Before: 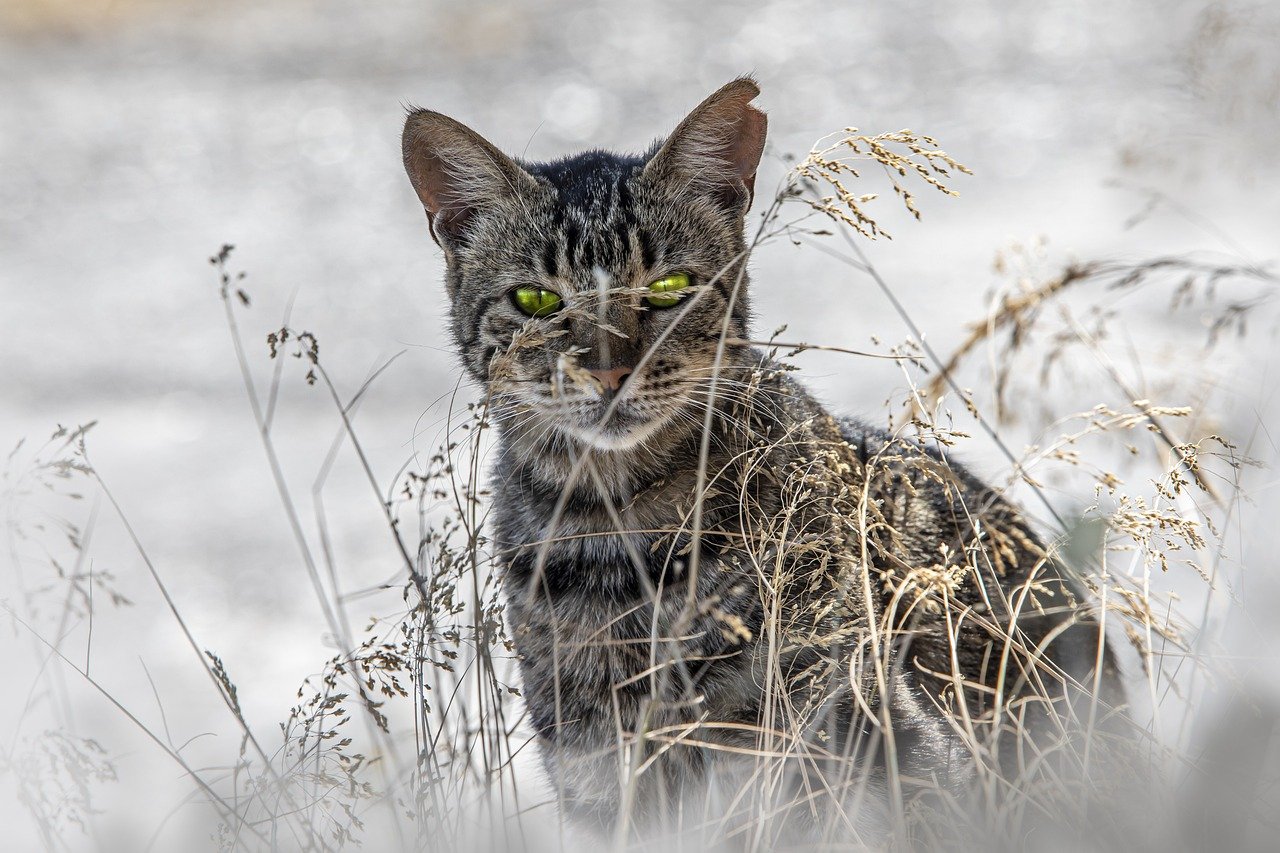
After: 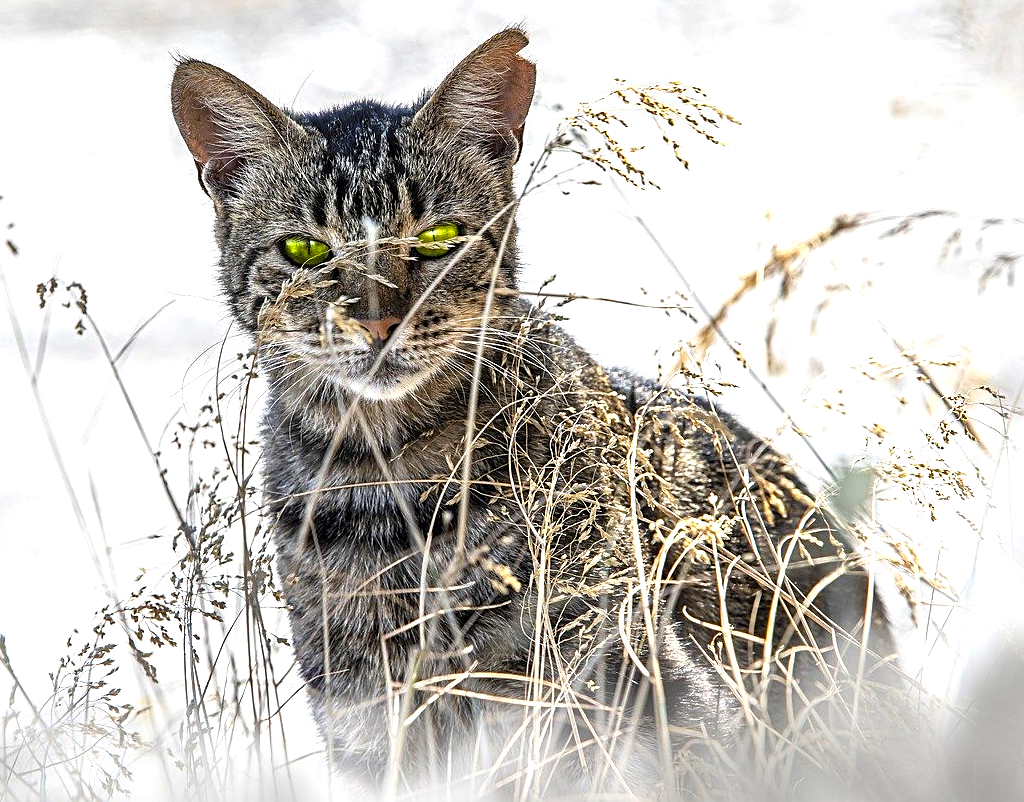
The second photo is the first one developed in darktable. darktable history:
crop and rotate: left 18.111%, top 5.919%, right 1.822%
color balance rgb: shadows fall-off 299.685%, white fulcrum 1.99 EV, highlights fall-off 299.687%, perceptual saturation grading › global saturation 29.956%, perceptual brilliance grading › global brilliance 9.834%, perceptual brilliance grading › shadows 14.79%, mask middle-gray fulcrum 99.697%, contrast gray fulcrum 38.288%
sharpen: on, module defaults
